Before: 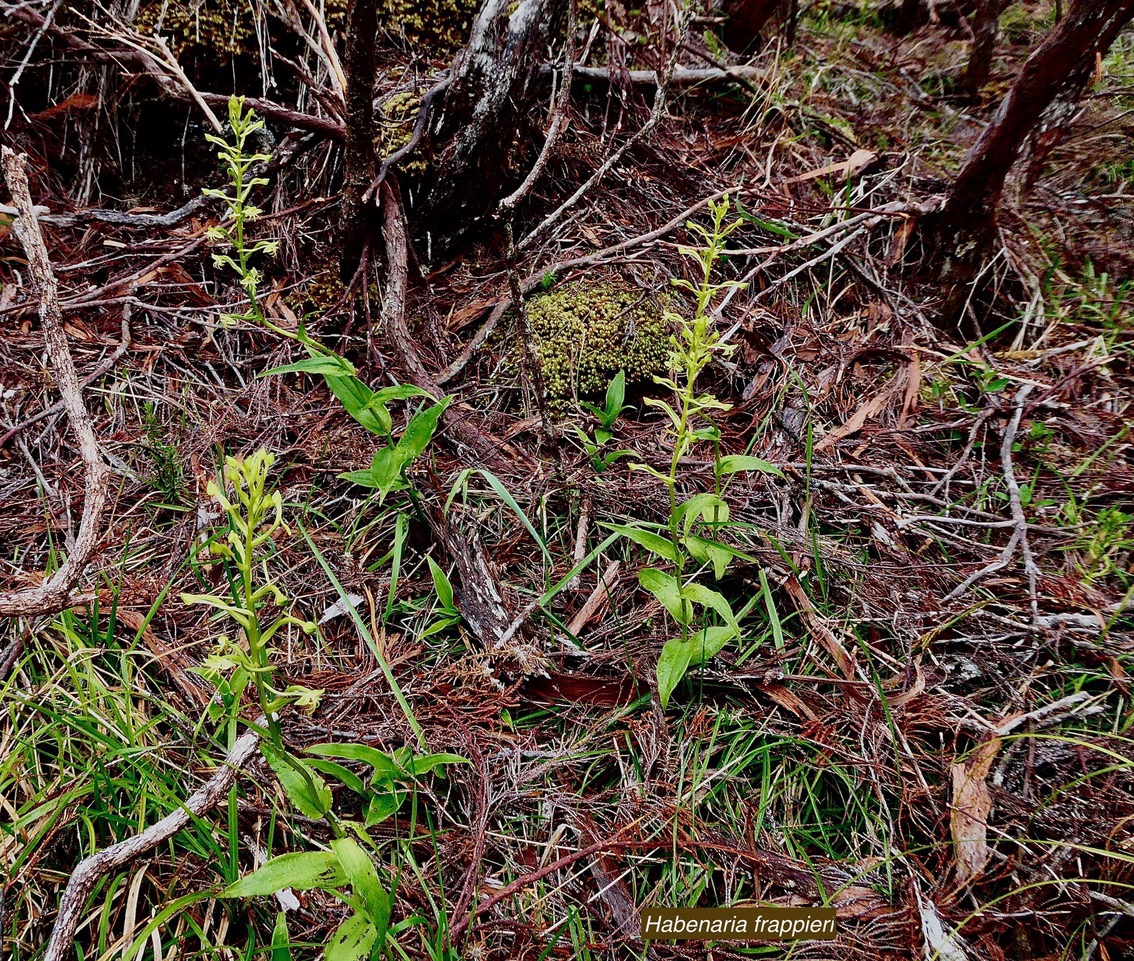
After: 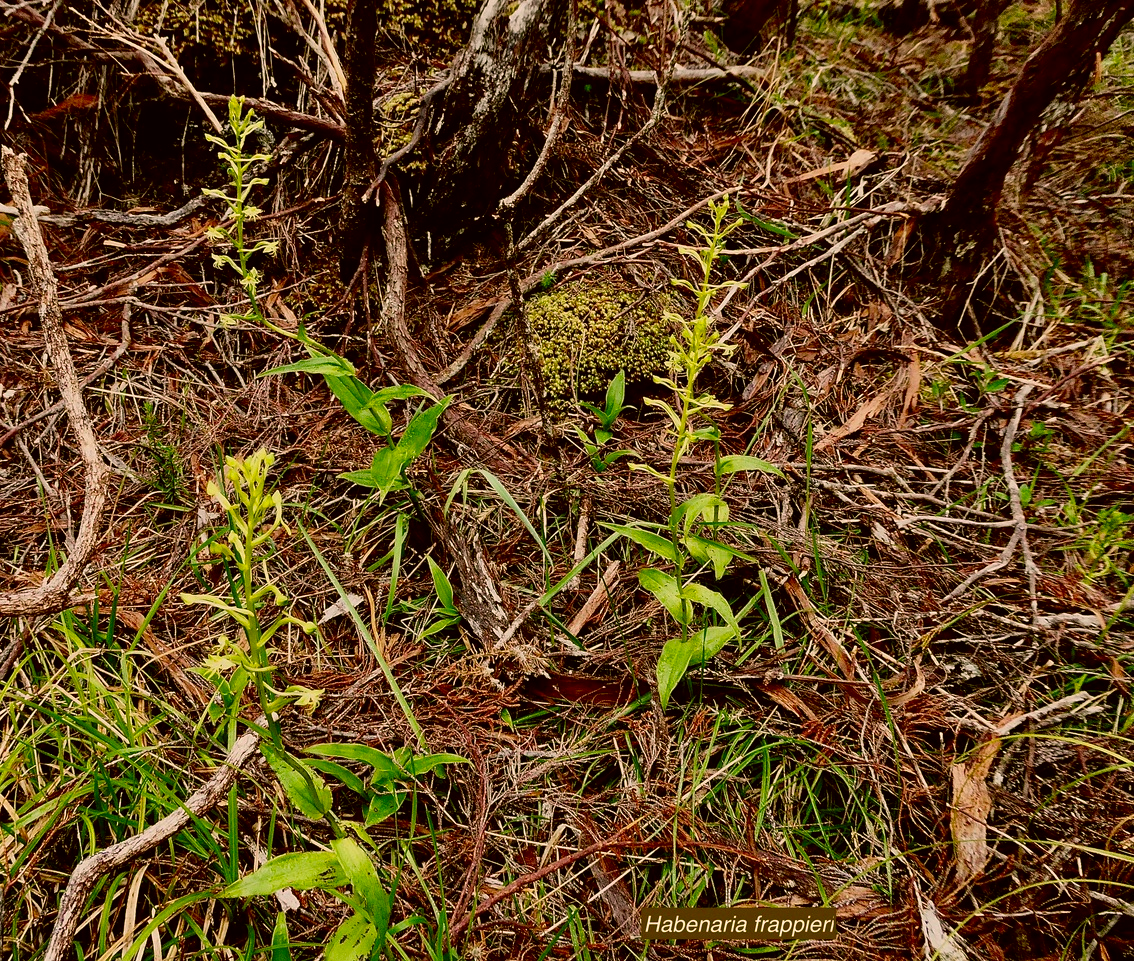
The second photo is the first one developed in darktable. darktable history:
color correction: highlights a* 8.4, highlights b* 15.8, shadows a* -0.422, shadows b* 26.55
tone equalizer: on, module defaults
